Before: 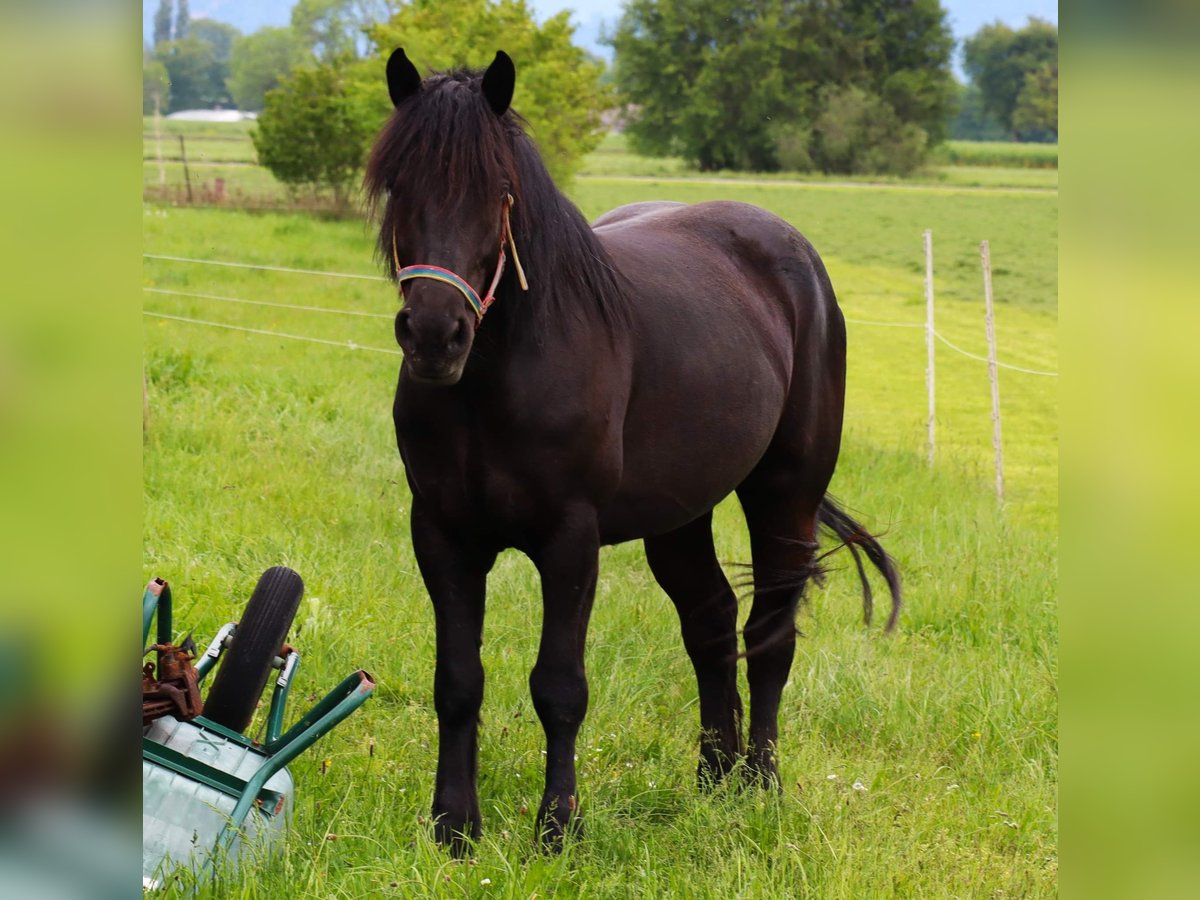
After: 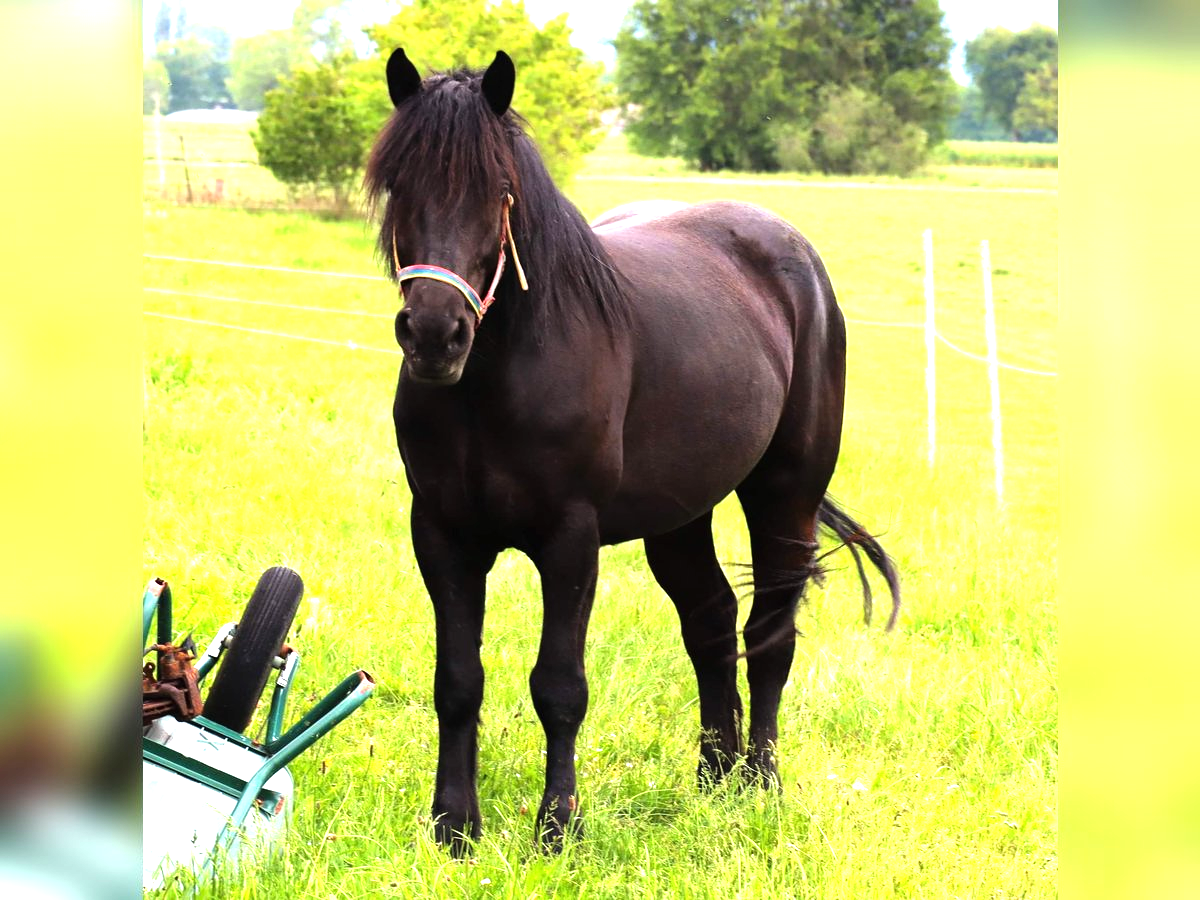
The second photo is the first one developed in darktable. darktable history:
exposure: black level correction 0, exposure 1 EV, compensate highlight preservation false
tone equalizer: -8 EV -0.785 EV, -7 EV -0.68 EV, -6 EV -0.601 EV, -5 EV -0.39 EV, -3 EV 0.382 EV, -2 EV 0.6 EV, -1 EV 0.679 EV, +0 EV 0.729 EV, mask exposure compensation -0.511 EV
